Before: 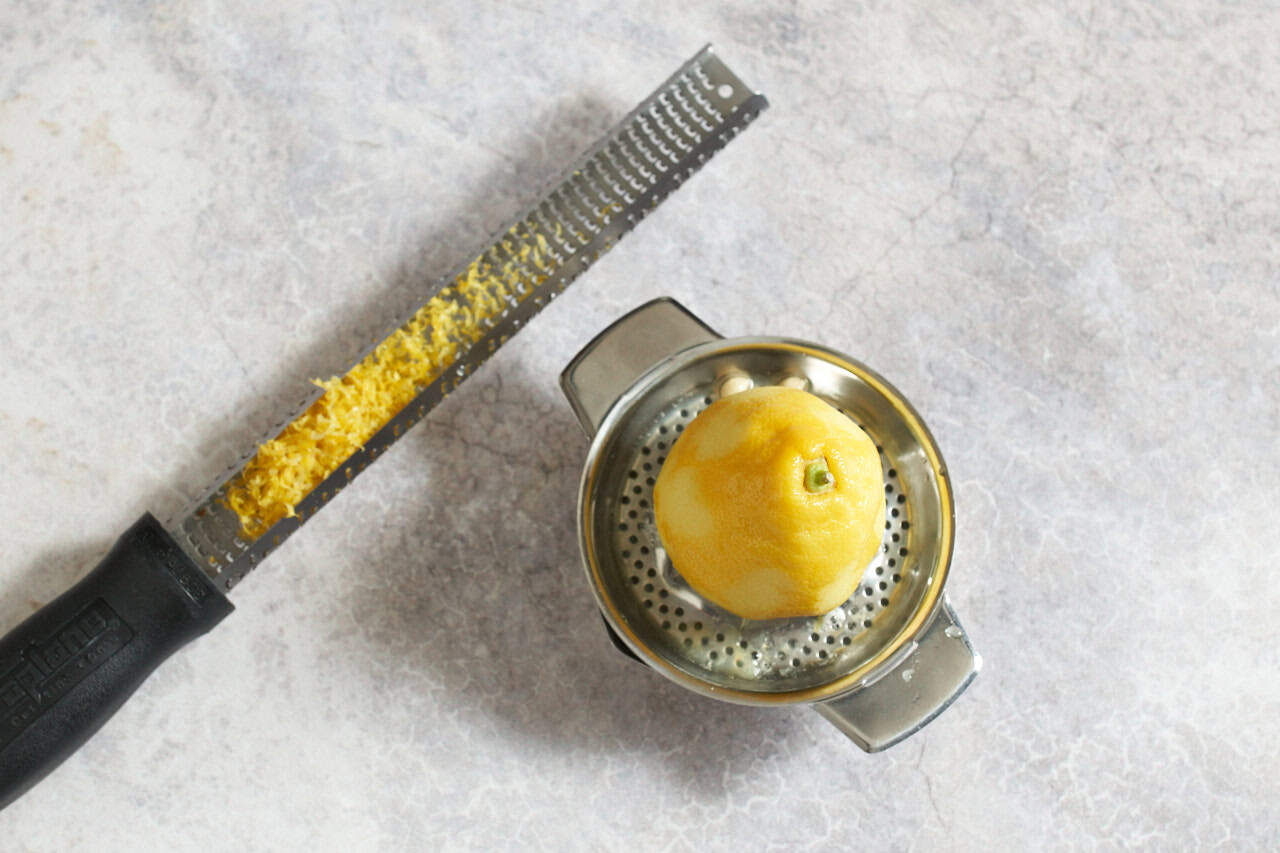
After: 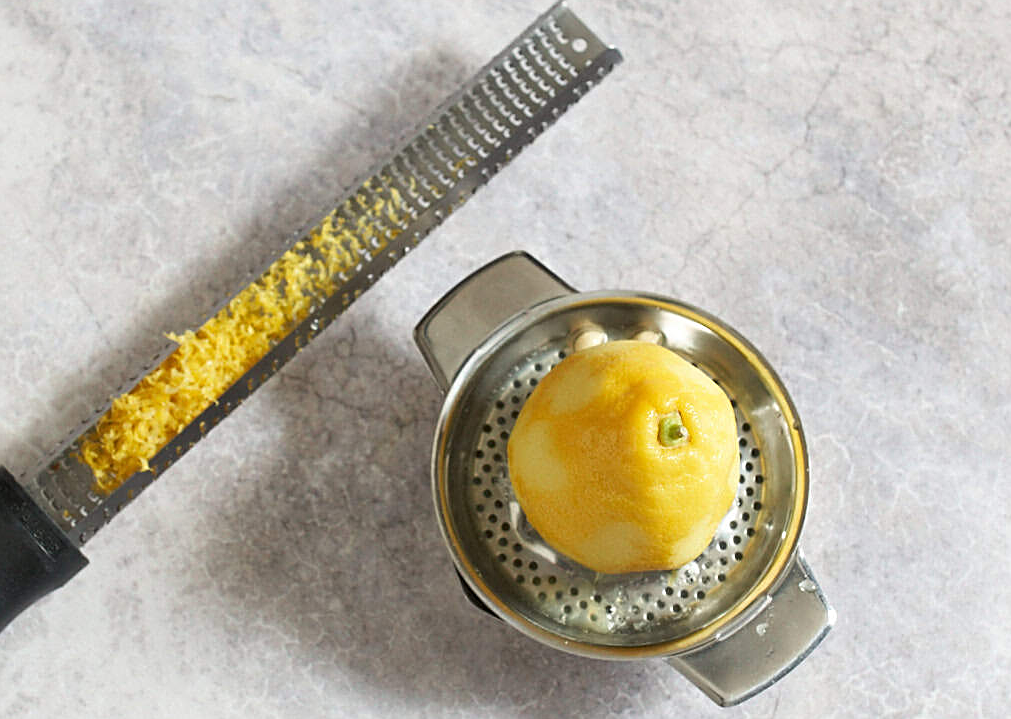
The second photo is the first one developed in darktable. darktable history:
tone equalizer: on, module defaults
sharpen: on, module defaults
crop: left 11.407%, top 5.403%, right 9.603%, bottom 10.221%
